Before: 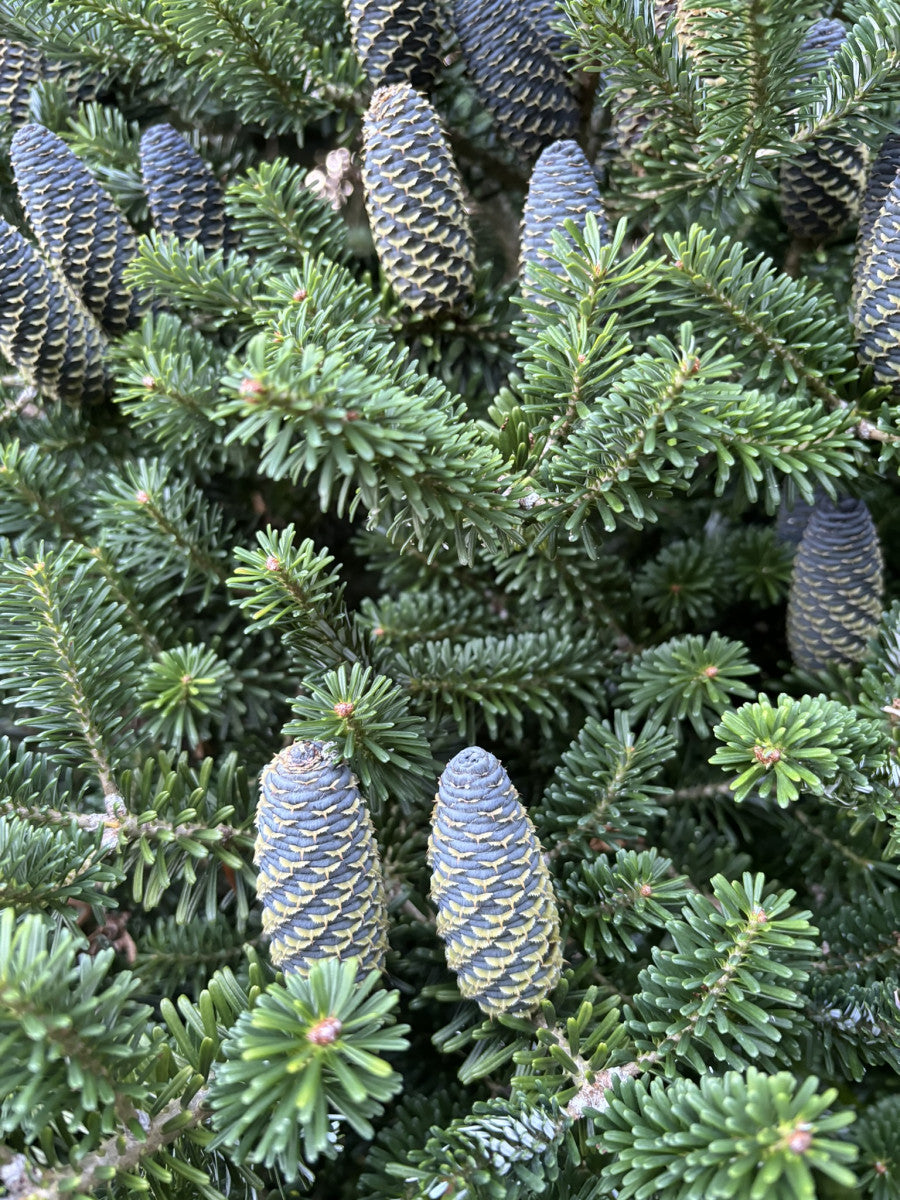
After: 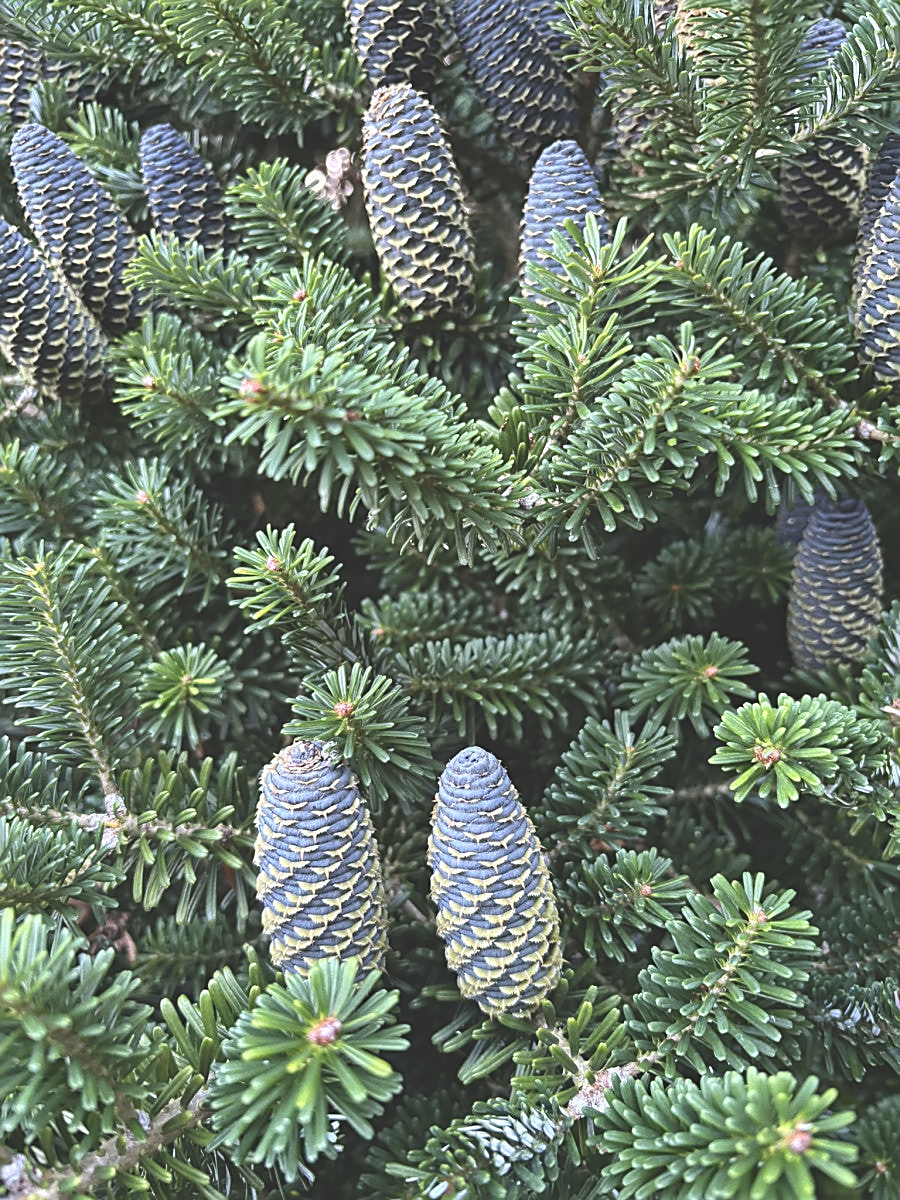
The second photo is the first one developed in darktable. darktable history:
sharpen: amount 0.602
haze removal: compatibility mode true, adaptive false
exposure: black level correction -0.029, compensate highlight preservation false
